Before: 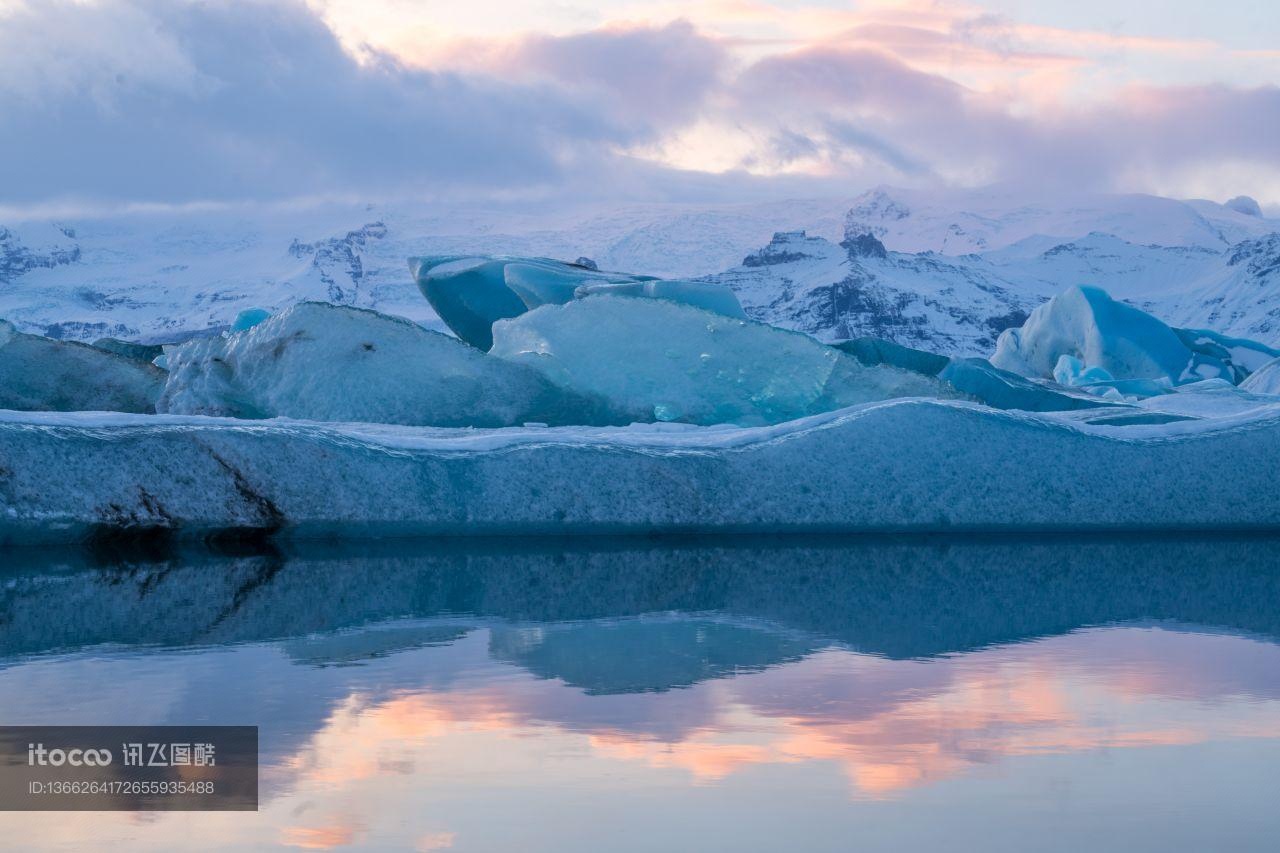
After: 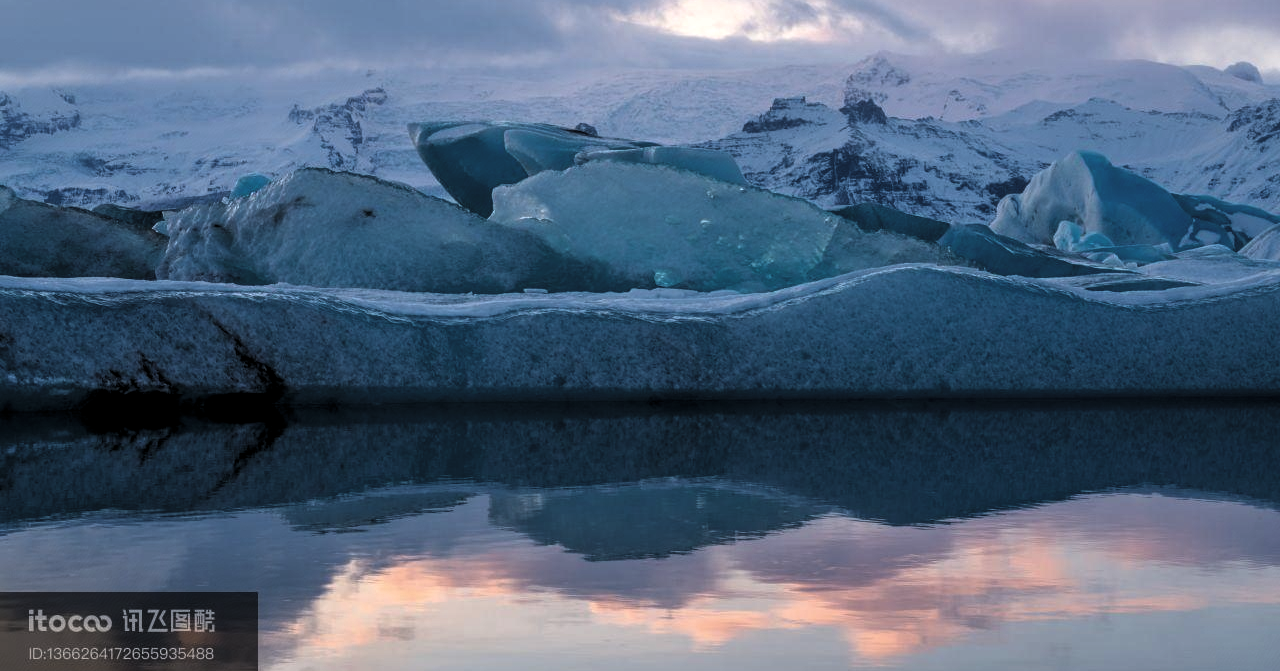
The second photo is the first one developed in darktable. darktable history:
crop and rotate: top 15.774%, bottom 5.506%
levels: levels [0.101, 0.578, 0.953]
